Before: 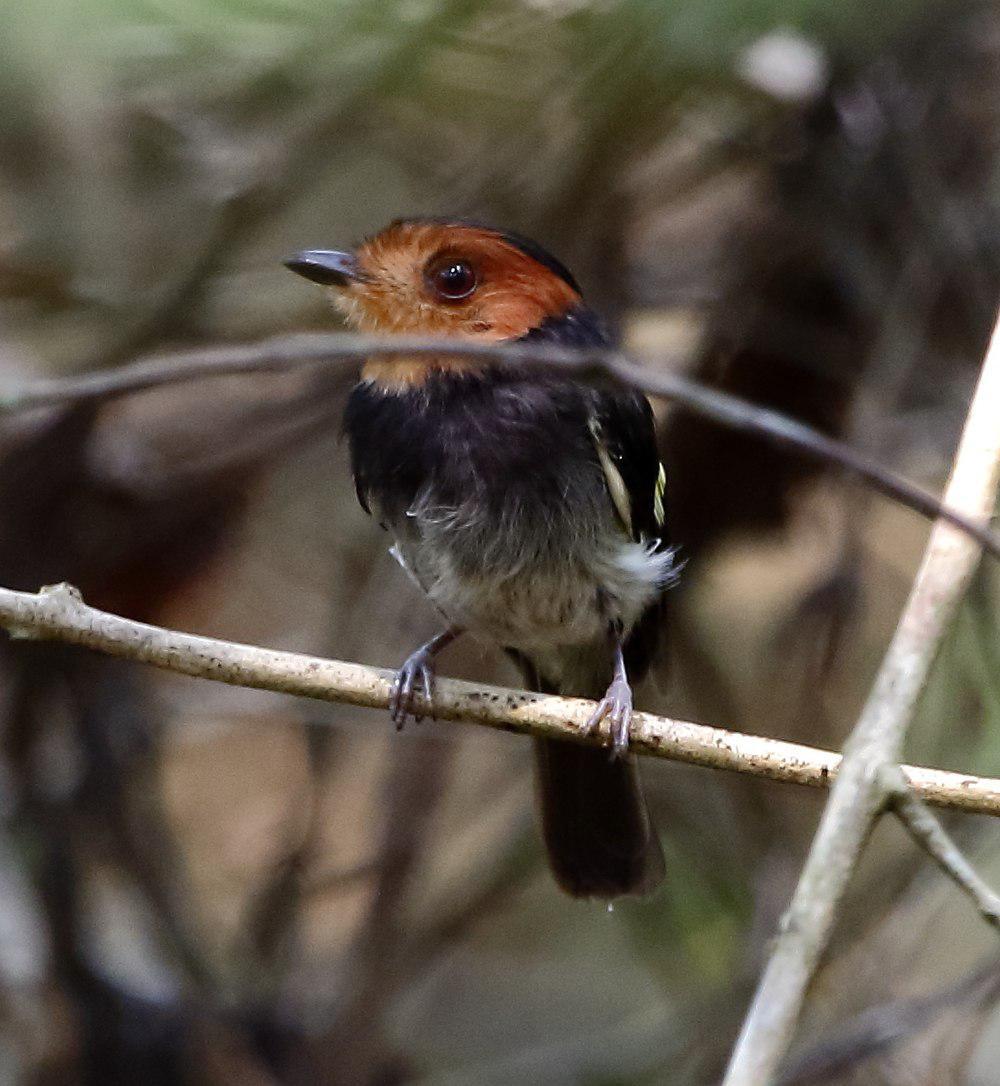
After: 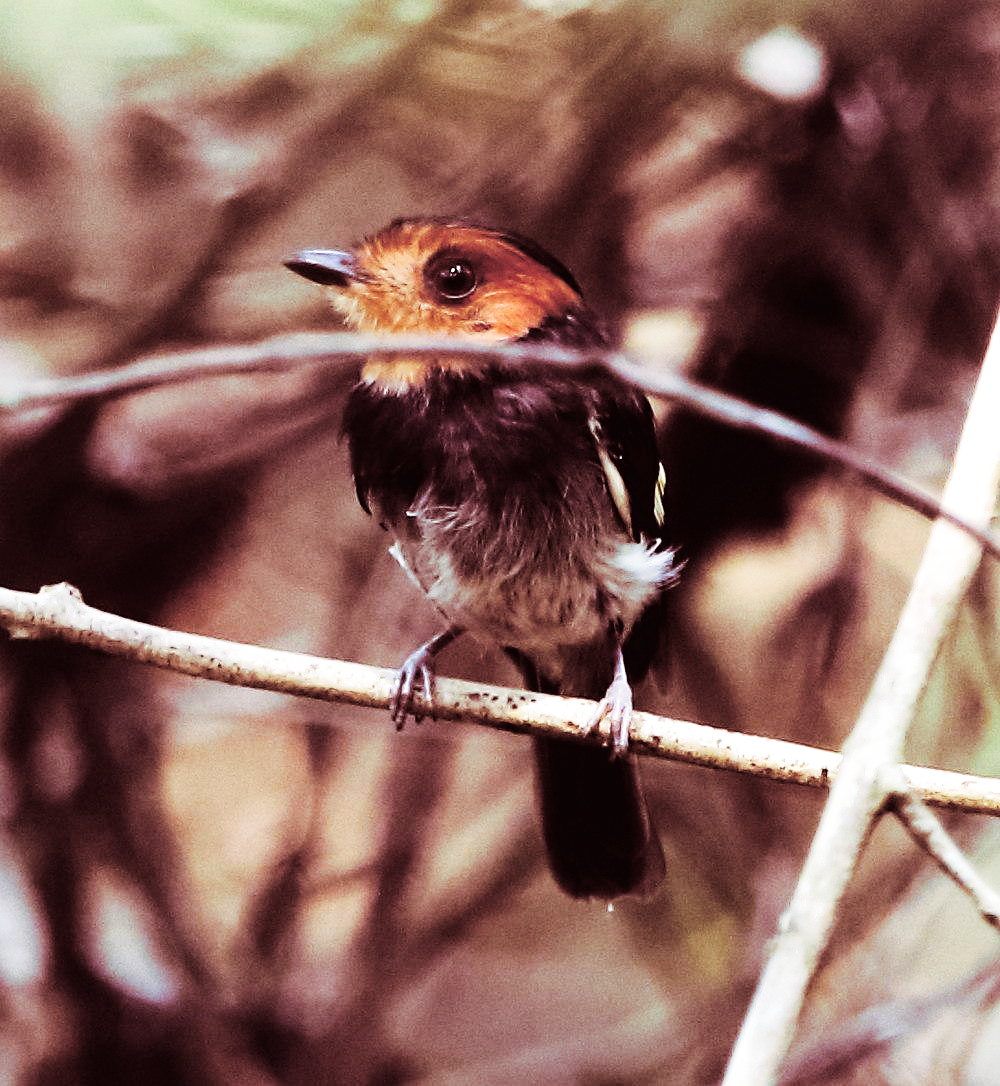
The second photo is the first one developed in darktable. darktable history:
split-toning: highlights › saturation 0, balance -61.83
base curve: curves: ch0 [(0, 0.003) (0.001, 0.002) (0.006, 0.004) (0.02, 0.022) (0.048, 0.086) (0.094, 0.234) (0.162, 0.431) (0.258, 0.629) (0.385, 0.8) (0.548, 0.918) (0.751, 0.988) (1, 1)], preserve colors none
